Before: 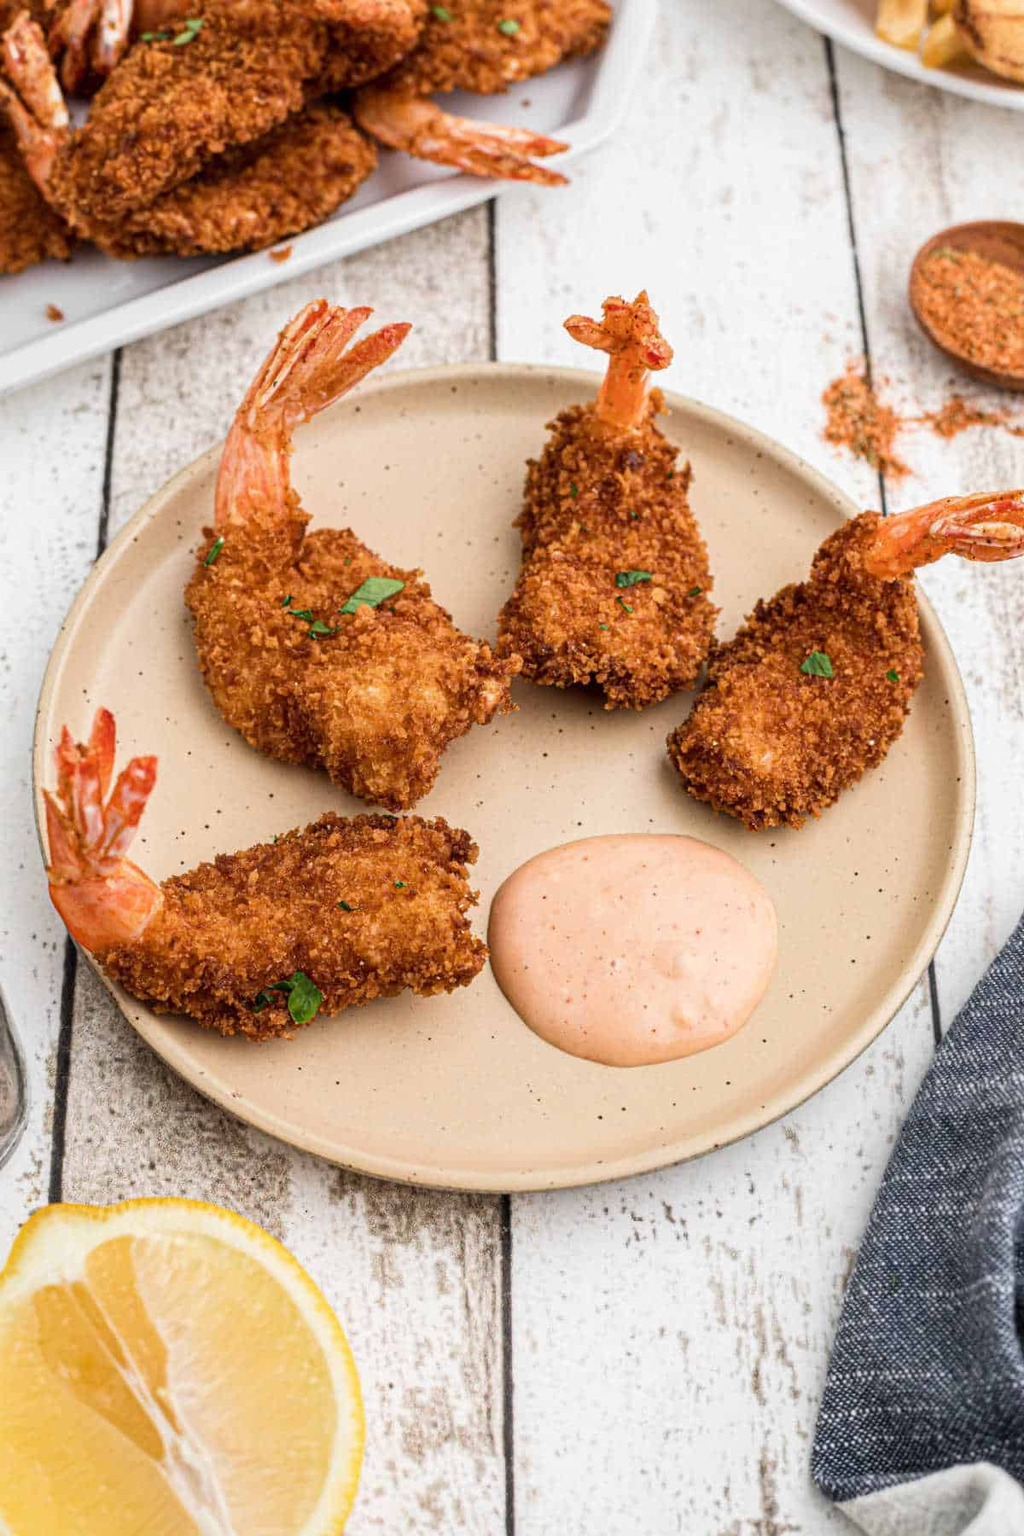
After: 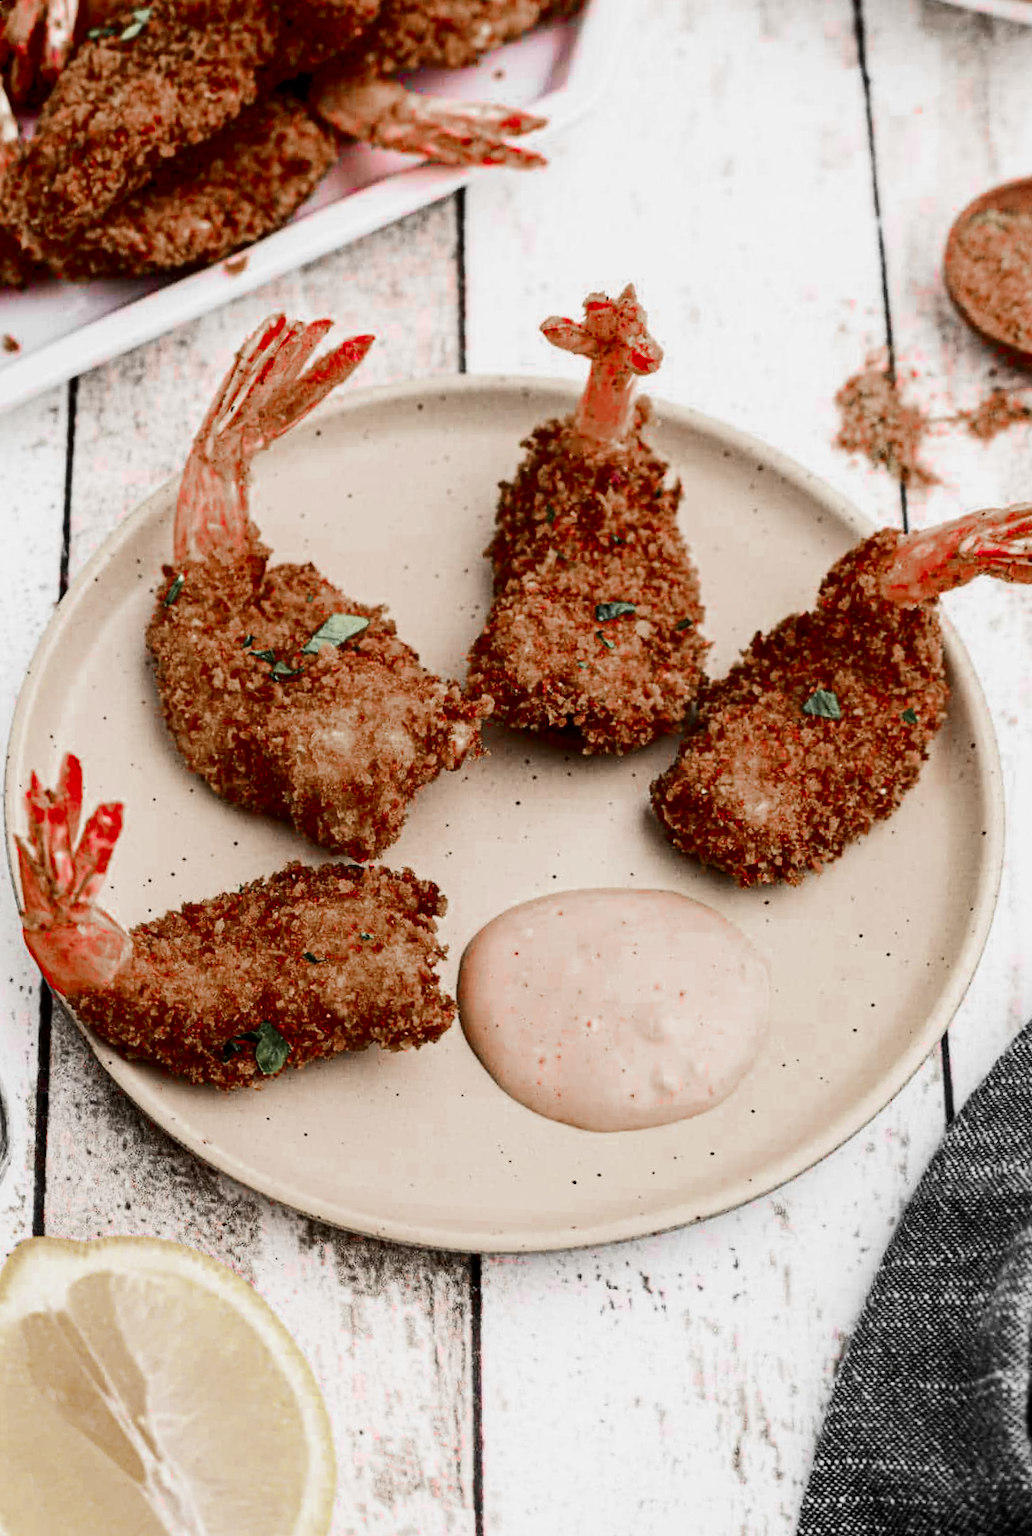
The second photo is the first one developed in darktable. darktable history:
filmic rgb: threshold 3 EV, hardness 4.17, latitude 50%, contrast 1.1, preserve chrominance max RGB, color science v6 (2022), contrast in shadows safe, contrast in highlights safe, enable highlight reconstruction true
exposure: black level correction 0, exposure 1.1 EV, compensate exposure bias true, compensate highlight preservation false
contrast brightness saturation: contrast 0.09, brightness -0.59, saturation 0.17
rotate and perspective: rotation 0.062°, lens shift (vertical) 0.115, lens shift (horizontal) -0.133, crop left 0.047, crop right 0.94, crop top 0.061, crop bottom 0.94
color zones: curves: ch1 [(0, 0.831) (0.08, 0.771) (0.157, 0.268) (0.241, 0.207) (0.562, -0.005) (0.714, -0.013) (0.876, 0.01) (1, 0.831)]
